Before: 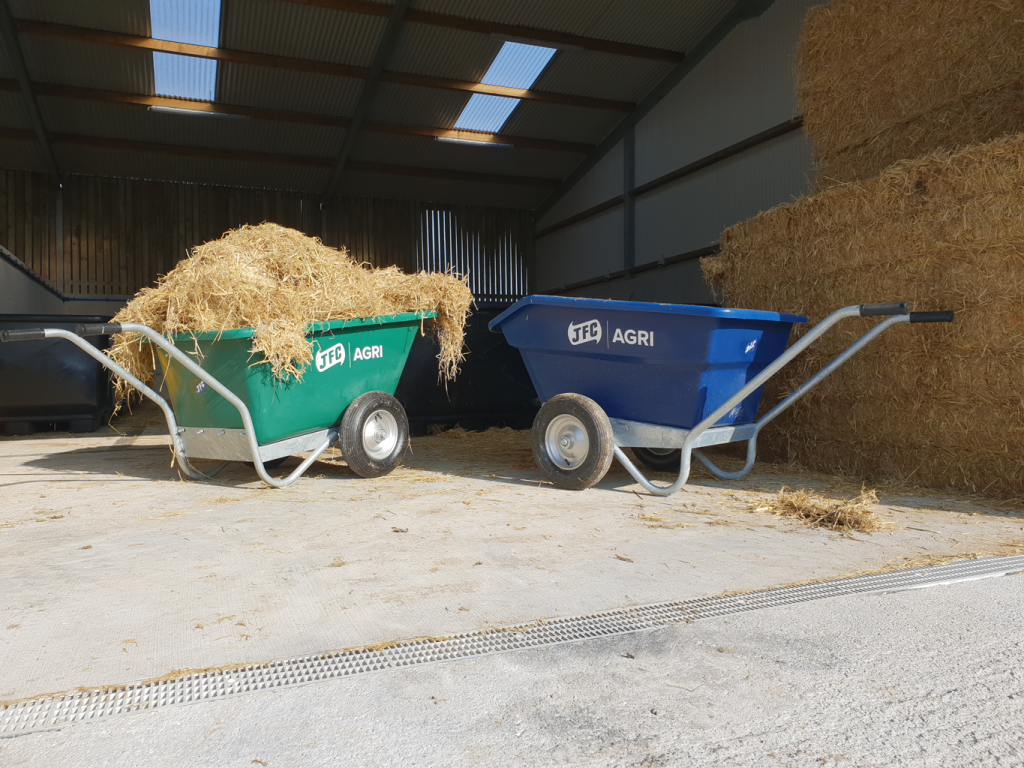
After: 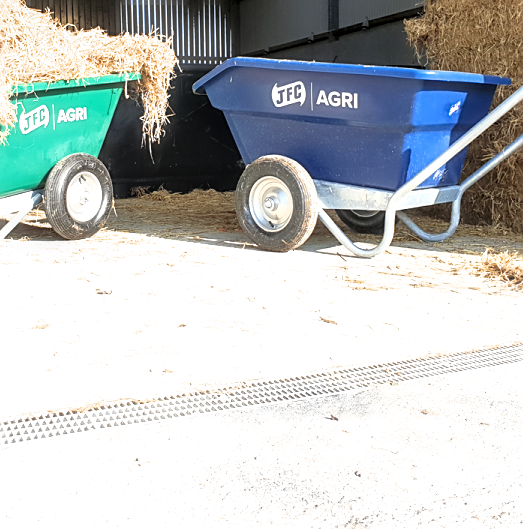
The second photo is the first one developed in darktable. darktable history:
exposure: black level correction 0, exposure 1.199 EV, compensate highlight preservation false
local contrast: highlights 62%, detail 143%, midtone range 0.426
sharpen: on, module defaults
filmic rgb: black relative exposure -4.92 EV, white relative exposure 2.84 EV, hardness 3.7
color correction: highlights b* -0.003, saturation 1.08
haze removal: strength -0.109, compatibility mode true, adaptive false
crop and rotate: left 28.99%, top 31.074%, right 19.84%
